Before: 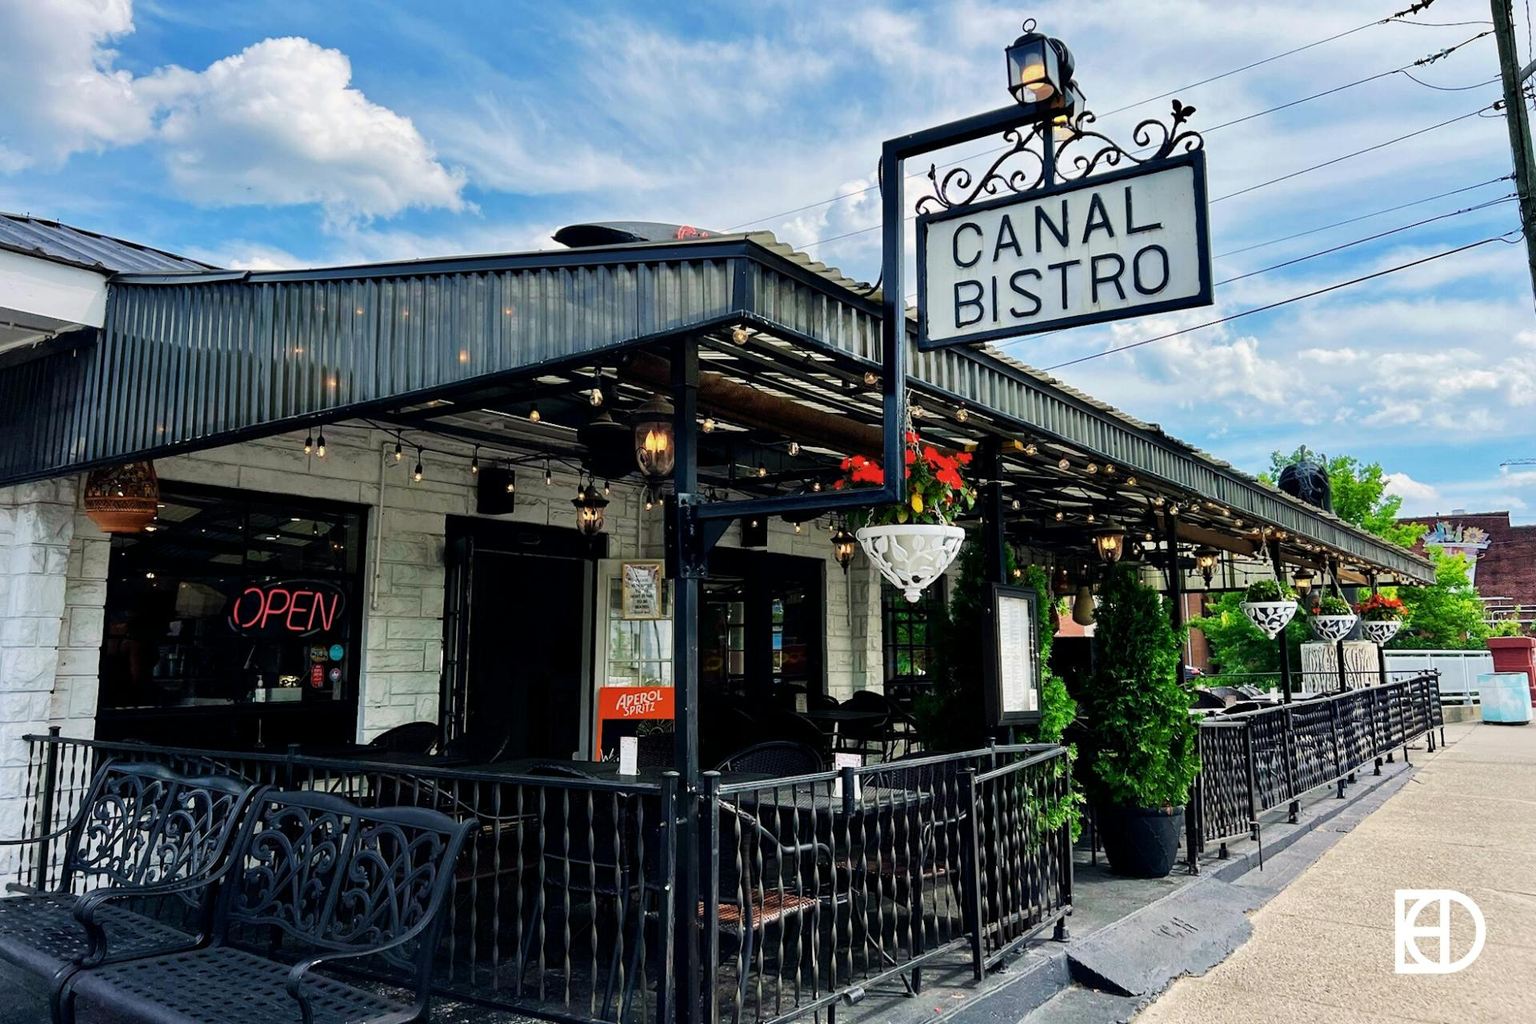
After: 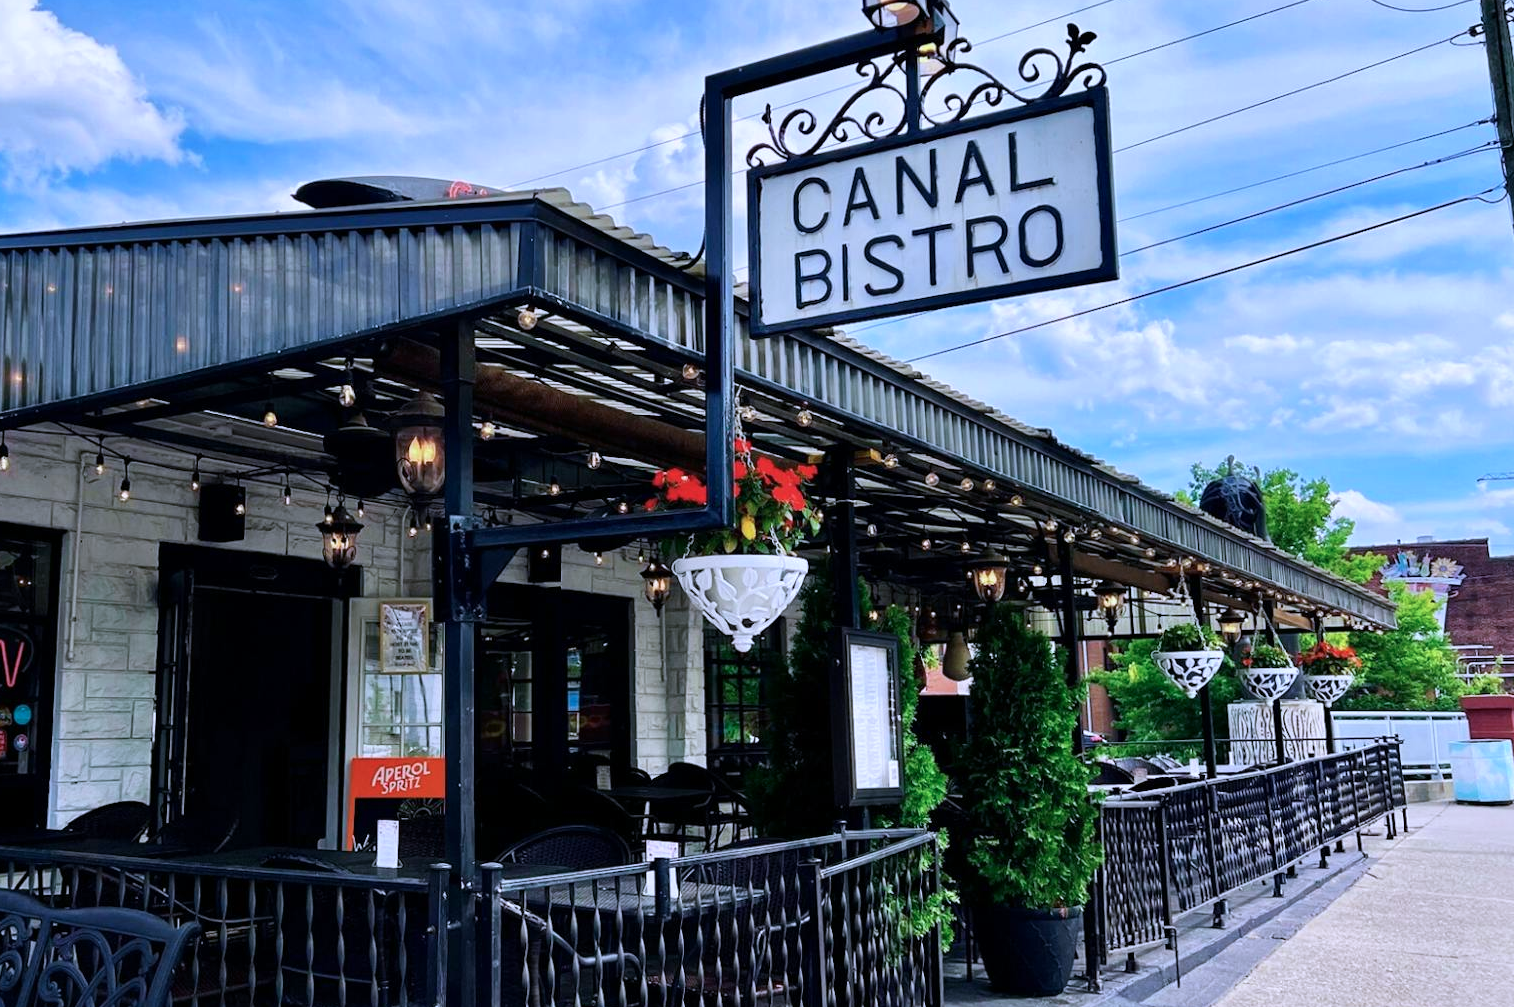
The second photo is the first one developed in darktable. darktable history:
color calibration: illuminant as shot in camera, x 0.379, y 0.396, temperature 4138.76 K
crop and rotate: left 20.74%, top 7.912%, right 0.375%, bottom 13.378%
